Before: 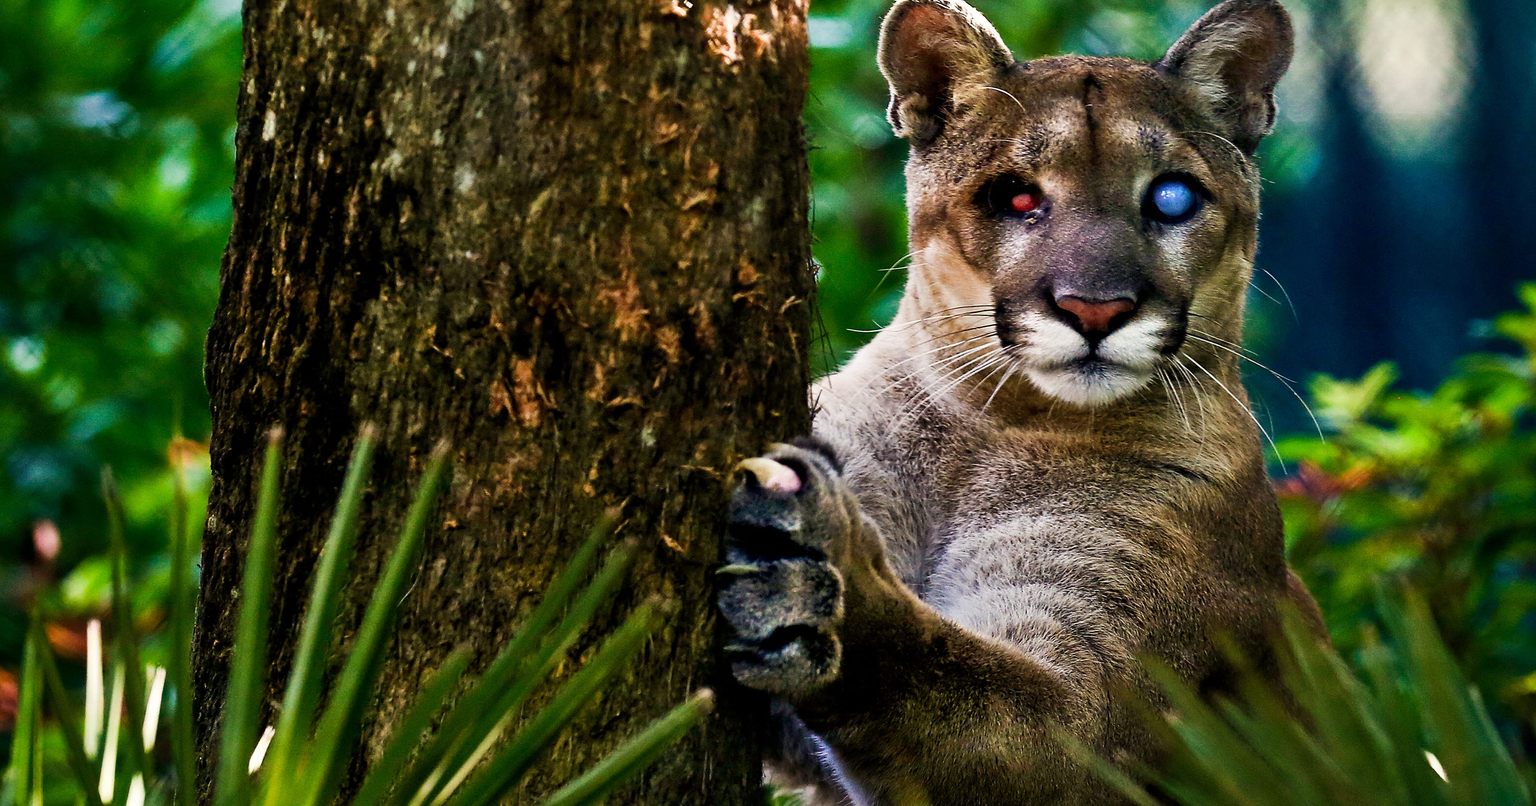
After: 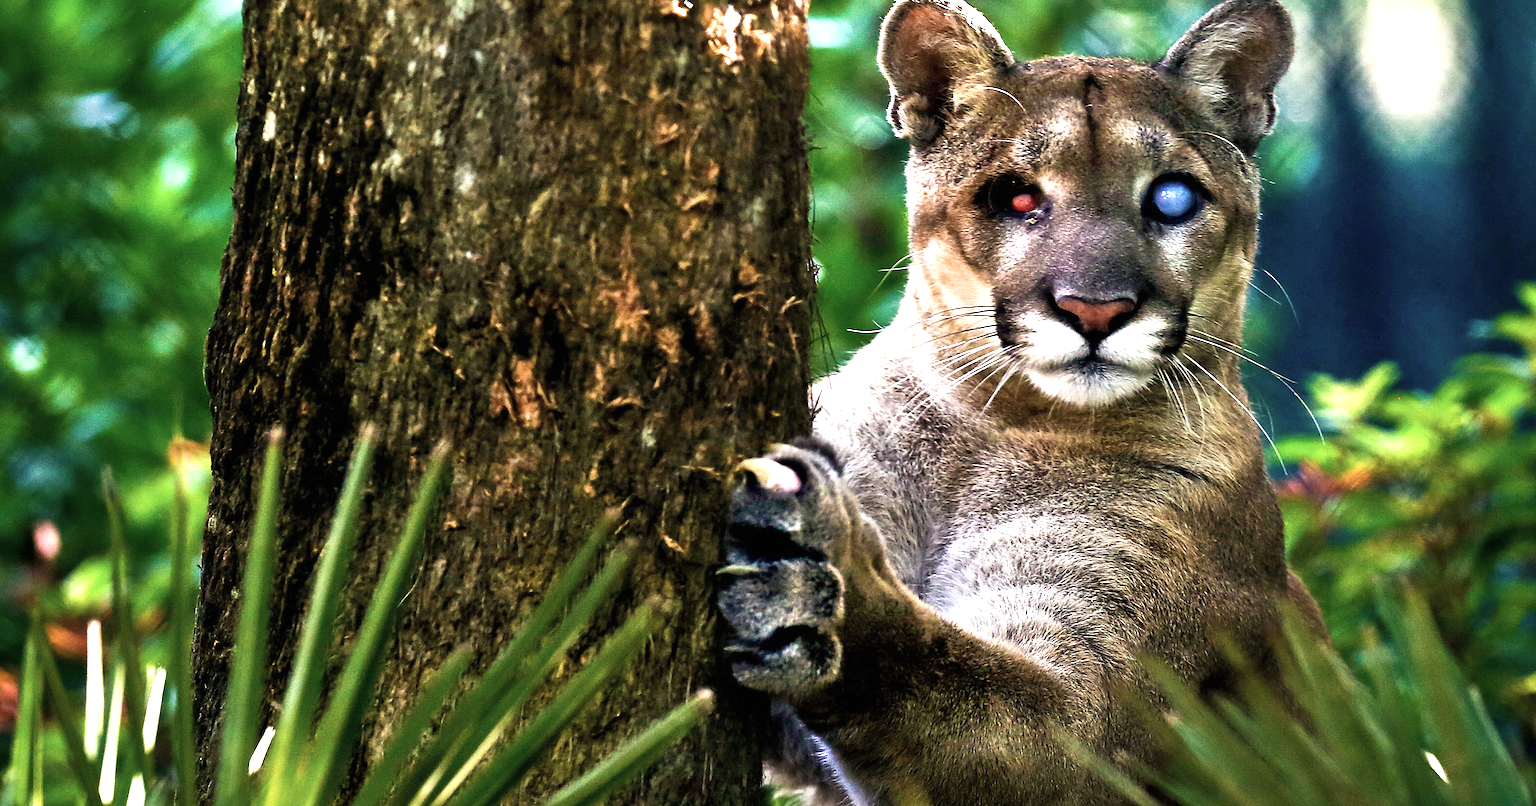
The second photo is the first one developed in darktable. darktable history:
color correction: saturation 0.8
exposure: black level correction 0, exposure 1 EV, compensate exposure bias true, compensate highlight preservation false
